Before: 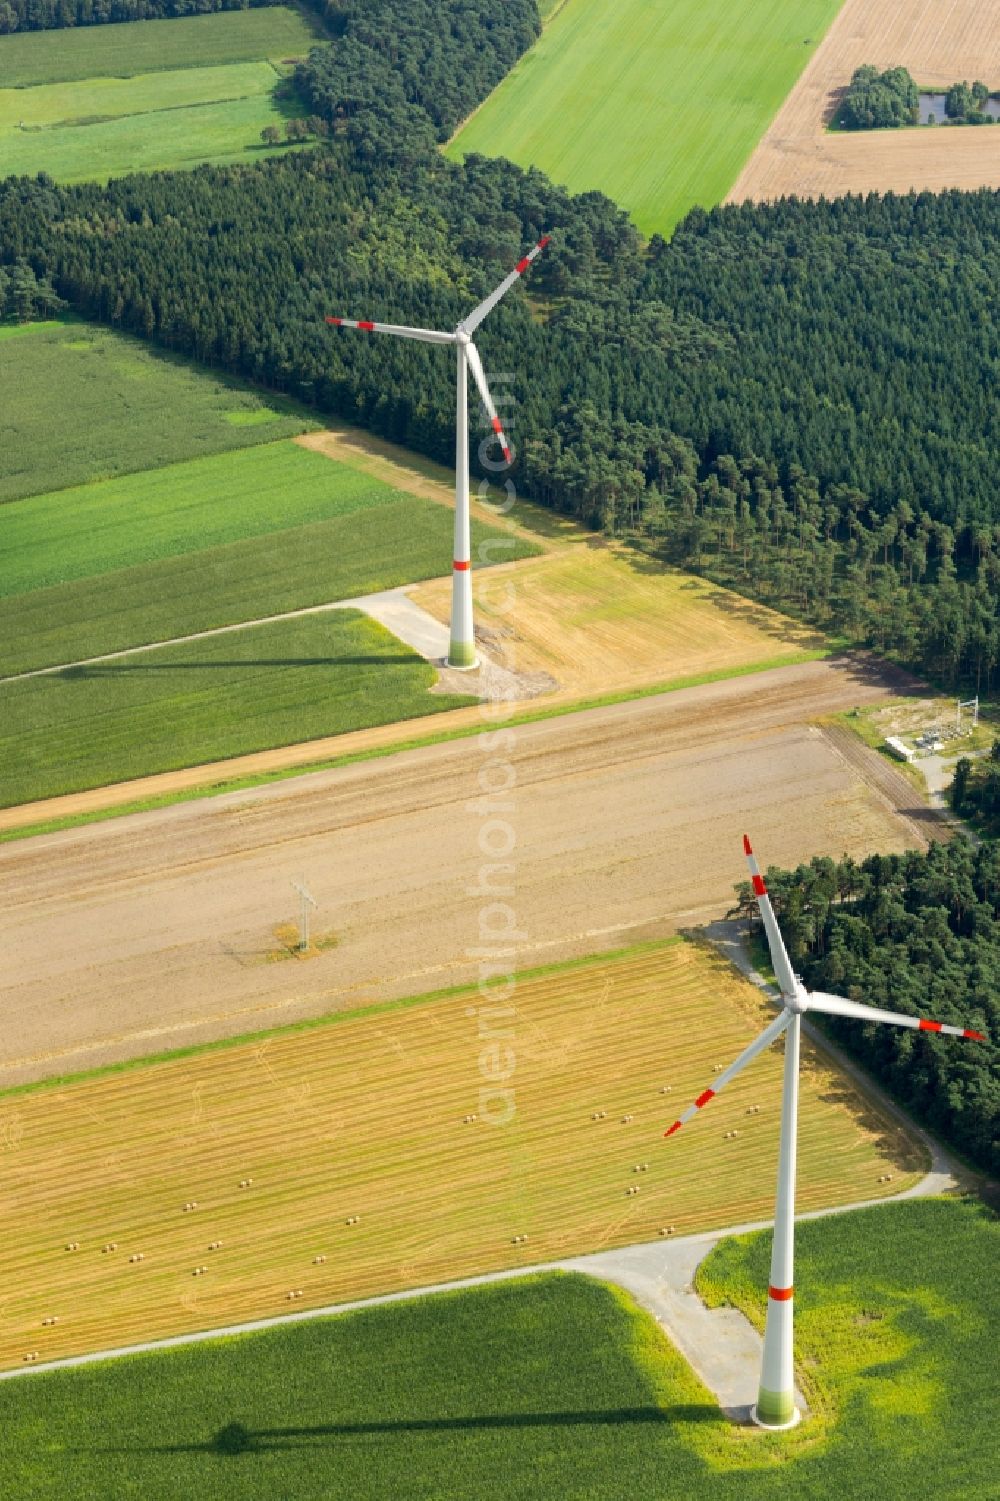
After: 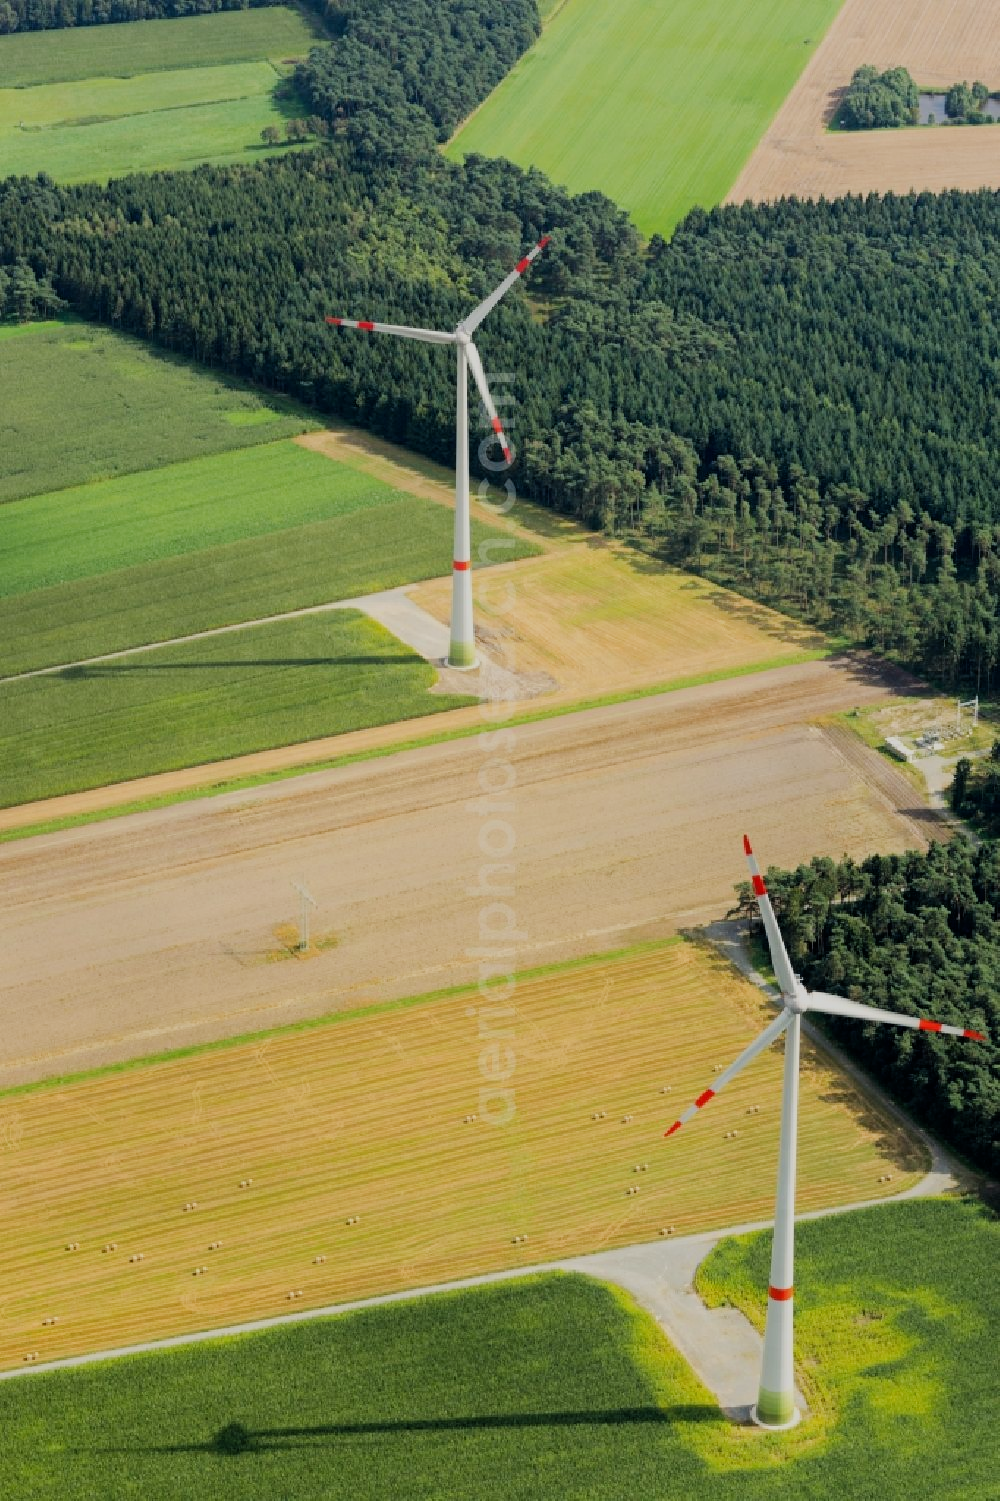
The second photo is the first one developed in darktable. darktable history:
filmic rgb: black relative exposure -7.41 EV, white relative exposure 4.86 EV, hardness 3.39
